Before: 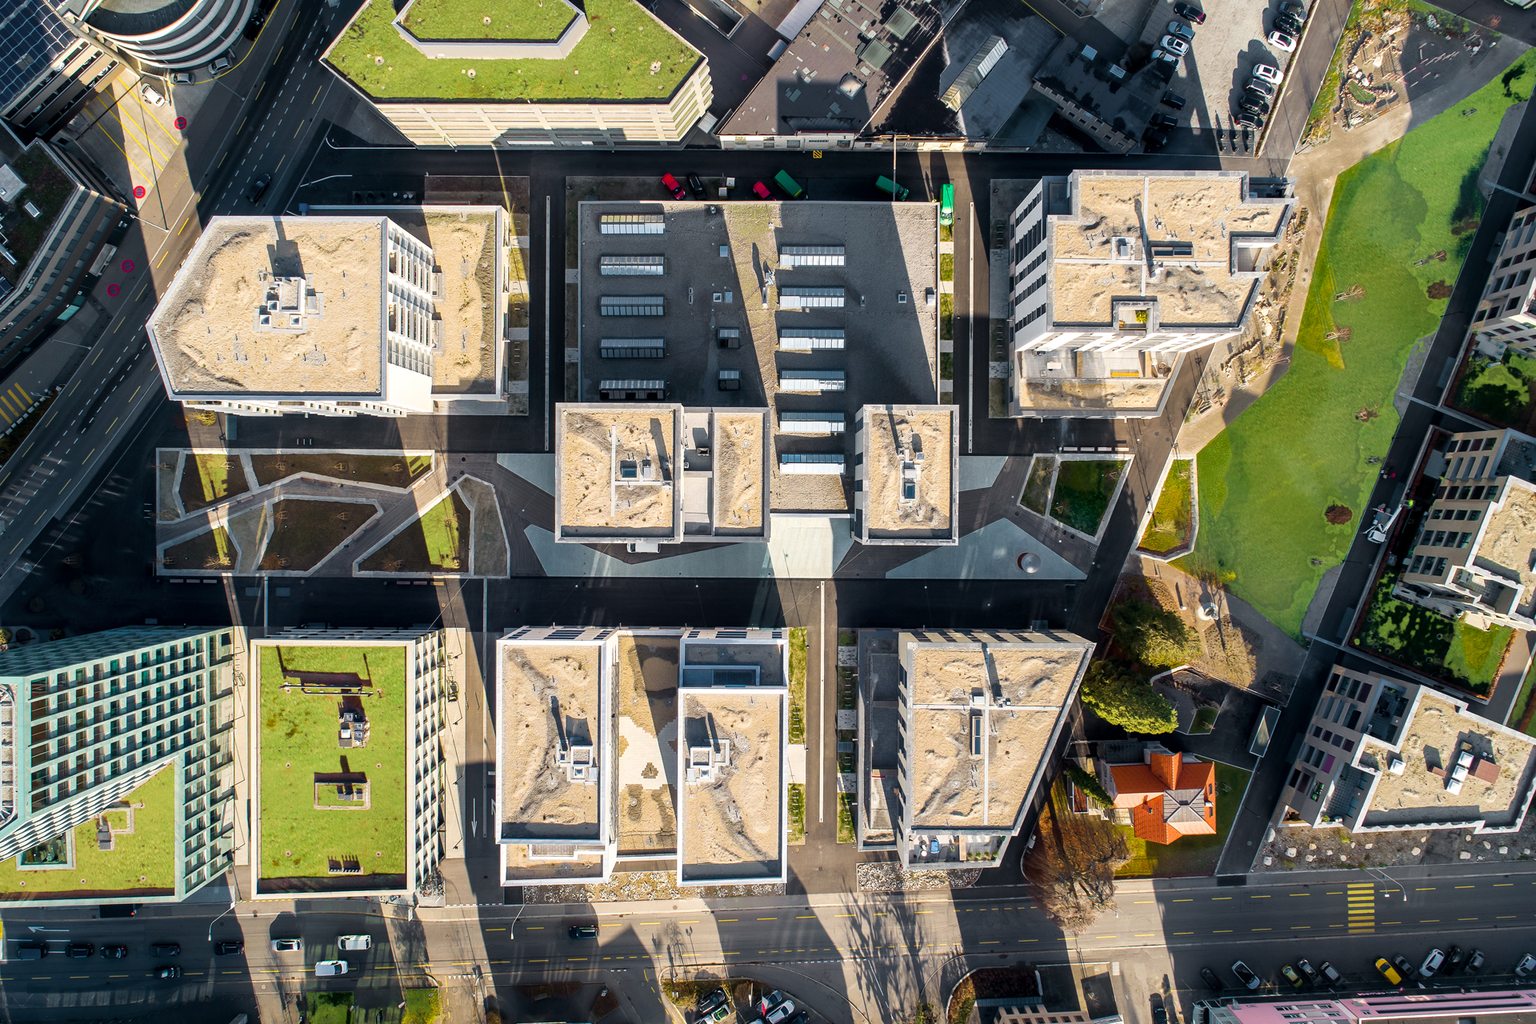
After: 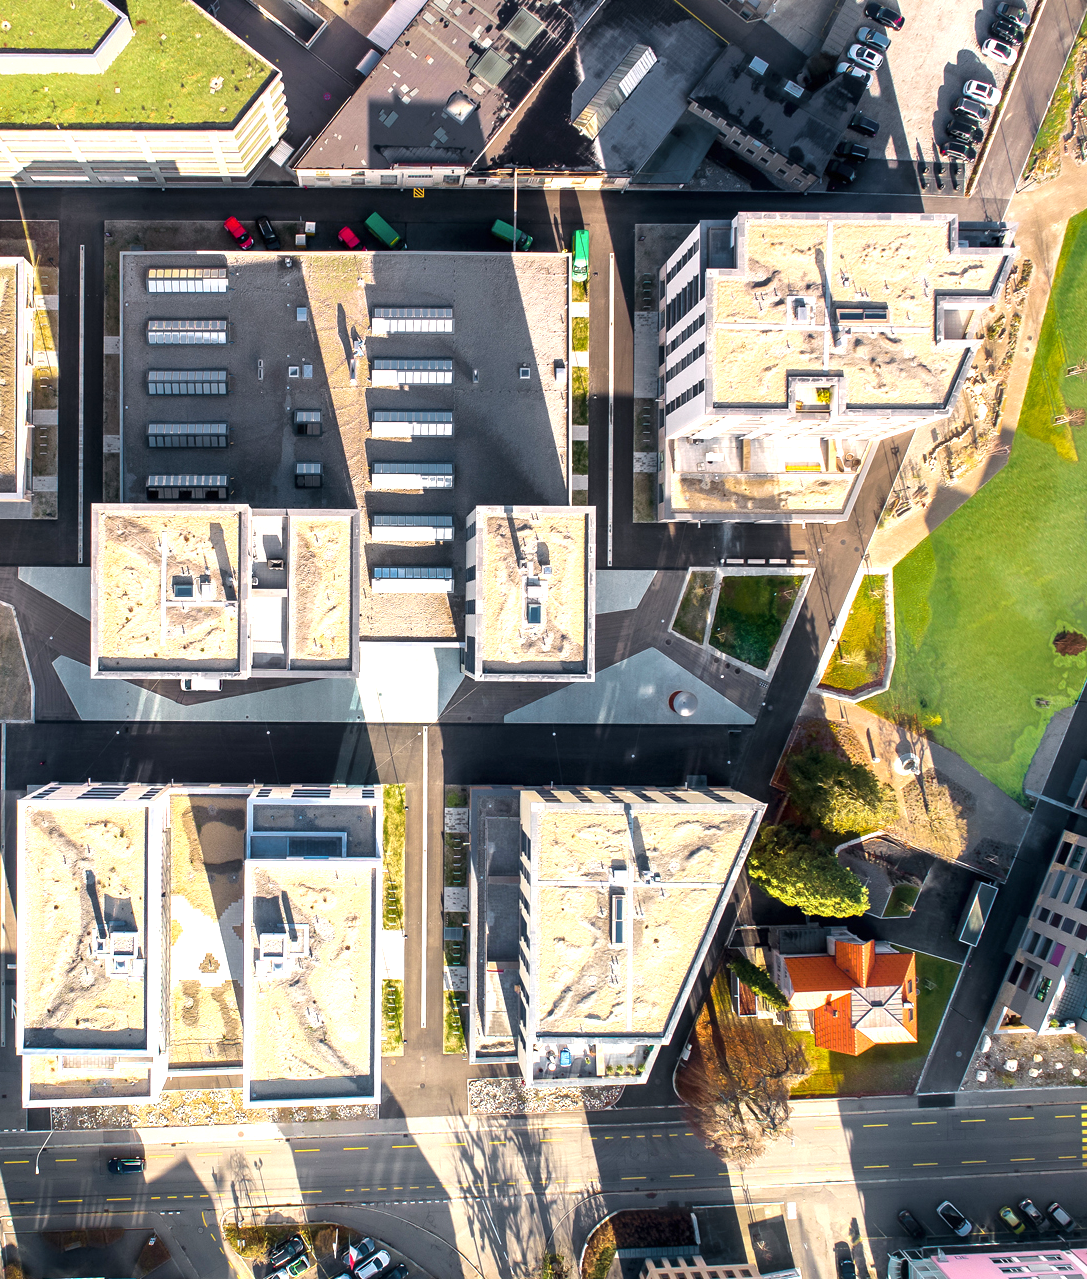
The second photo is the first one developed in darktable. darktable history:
exposure: black level correction 0, exposure 0.9 EV, compensate highlight preservation false
graduated density: density 0.38 EV, hardness 21%, rotation -6.11°, saturation 32%
crop: left 31.458%, top 0%, right 11.876%
